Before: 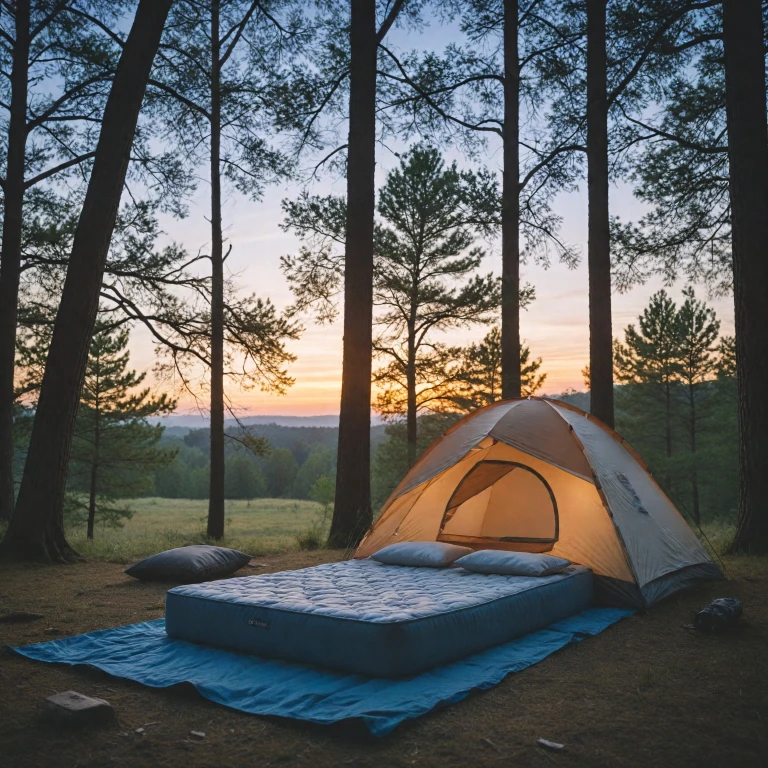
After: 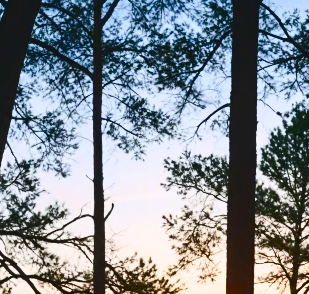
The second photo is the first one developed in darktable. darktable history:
color balance rgb: shadows lift › hue 85.07°, perceptual saturation grading › global saturation 14.103%, perceptual saturation grading › highlights -30.255%, perceptual saturation grading › shadows 50.837%
tone curve: curves: ch0 [(0, 0) (0.003, 0.051) (0.011, 0.054) (0.025, 0.056) (0.044, 0.07) (0.069, 0.092) (0.1, 0.119) (0.136, 0.149) (0.177, 0.189) (0.224, 0.231) (0.277, 0.278) (0.335, 0.329) (0.399, 0.386) (0.468, 0.454) (0.543, 0.524) (0.623, 0.603) (0.709, 0.687) (0.801, 0.776) (0.898, 0.878) (1, 1)], preserve colors none
crop: left 15.491%, top 5.459%, right 44.163%, bottom 56.242%
contrast brightness saturation: contrast 0.396, brightness 0.043, saturation 0.249
